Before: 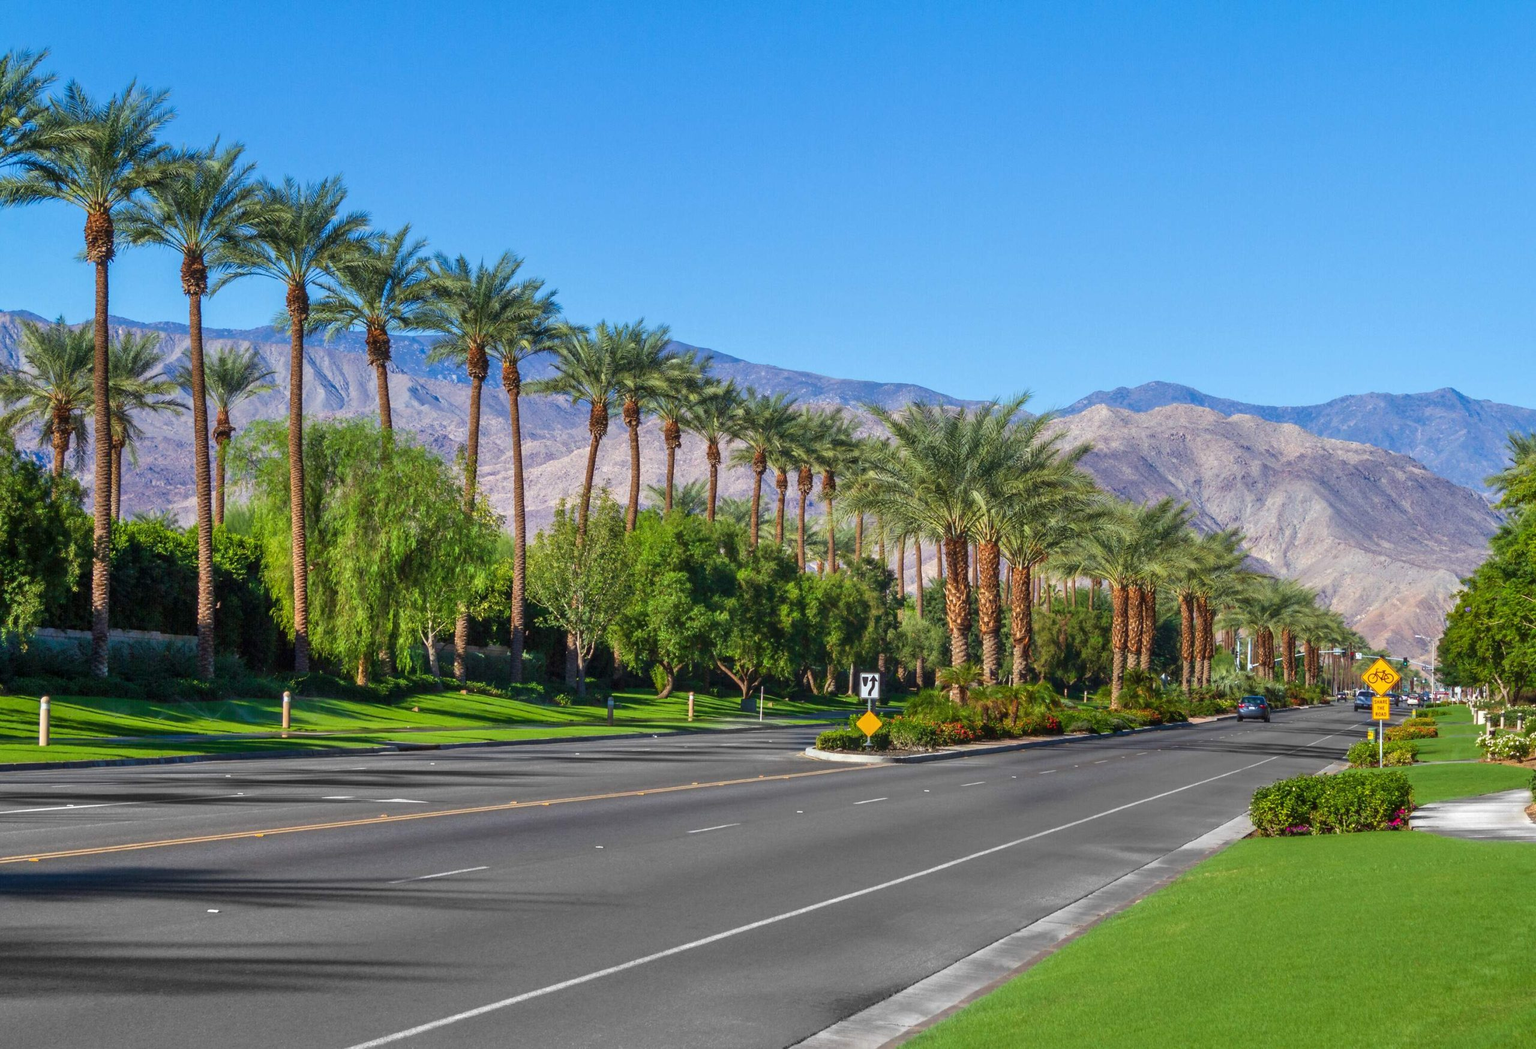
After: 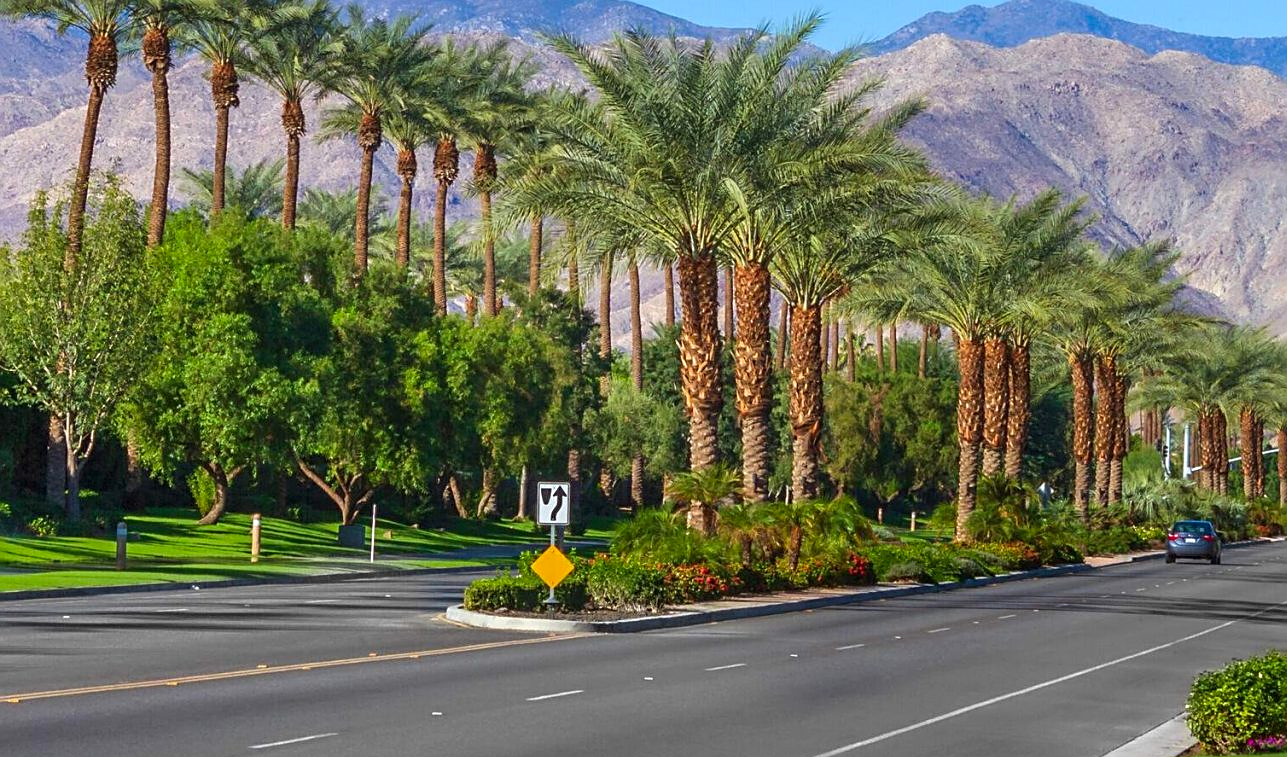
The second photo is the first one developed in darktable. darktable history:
crop: left 35.03%, top 36.625%, right 14.663%, bottom 20.057%
sharpen: on, module defaults
contrast brightness saturation: saturation 0.1
